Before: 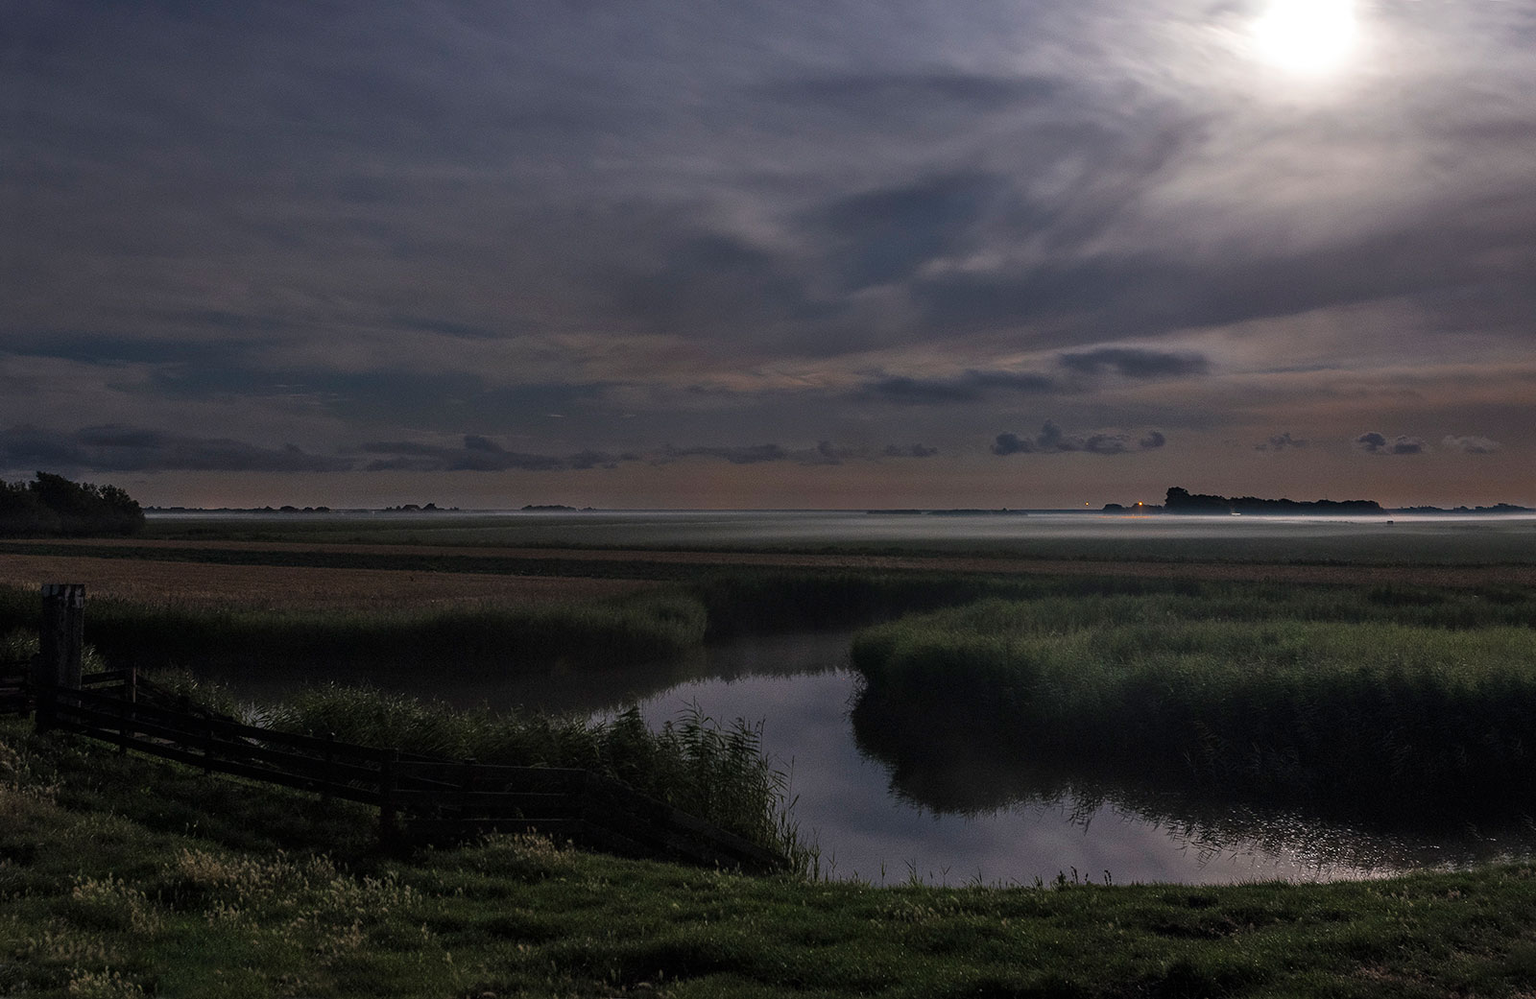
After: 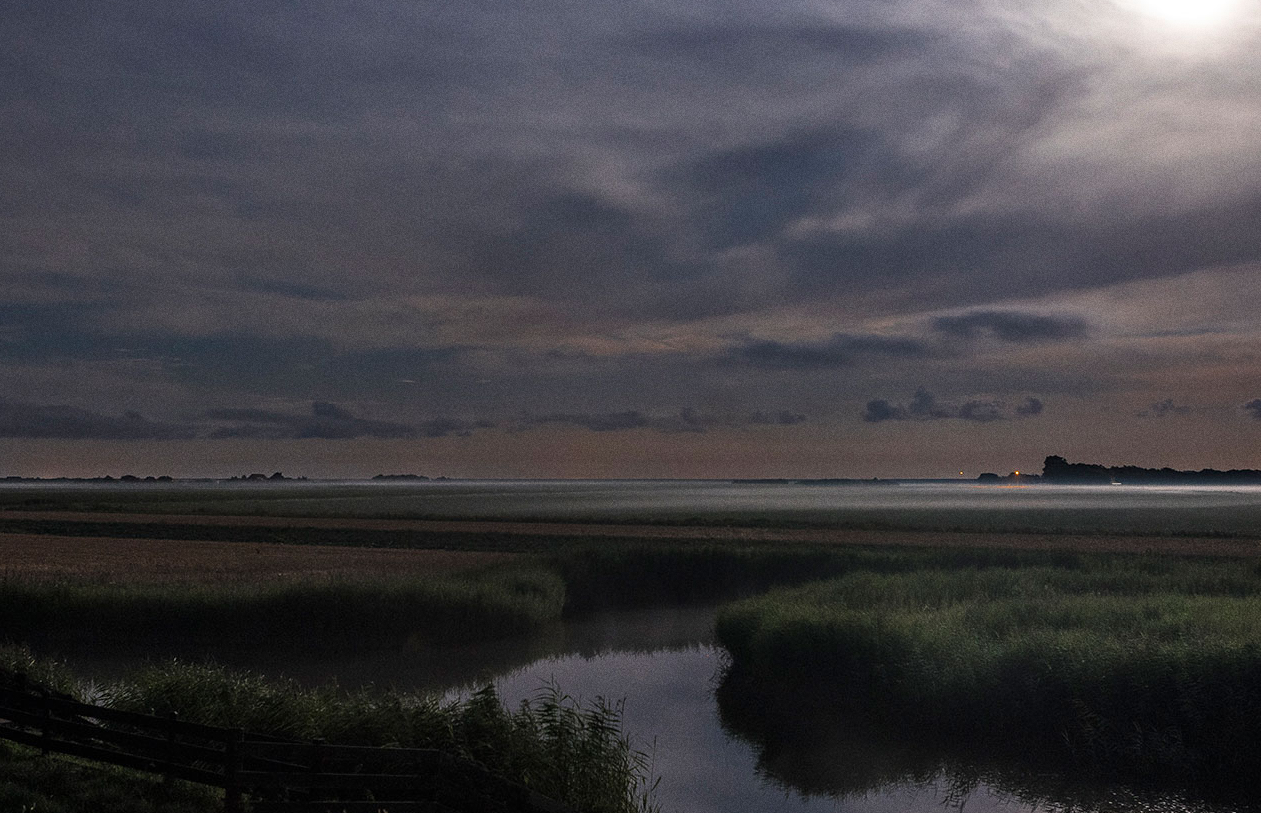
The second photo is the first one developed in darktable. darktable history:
grain: coarseness 0.09 ISO
crop and rotate: left 10.77%, top 5.1%, right 10.41%, bottom 16.76%
